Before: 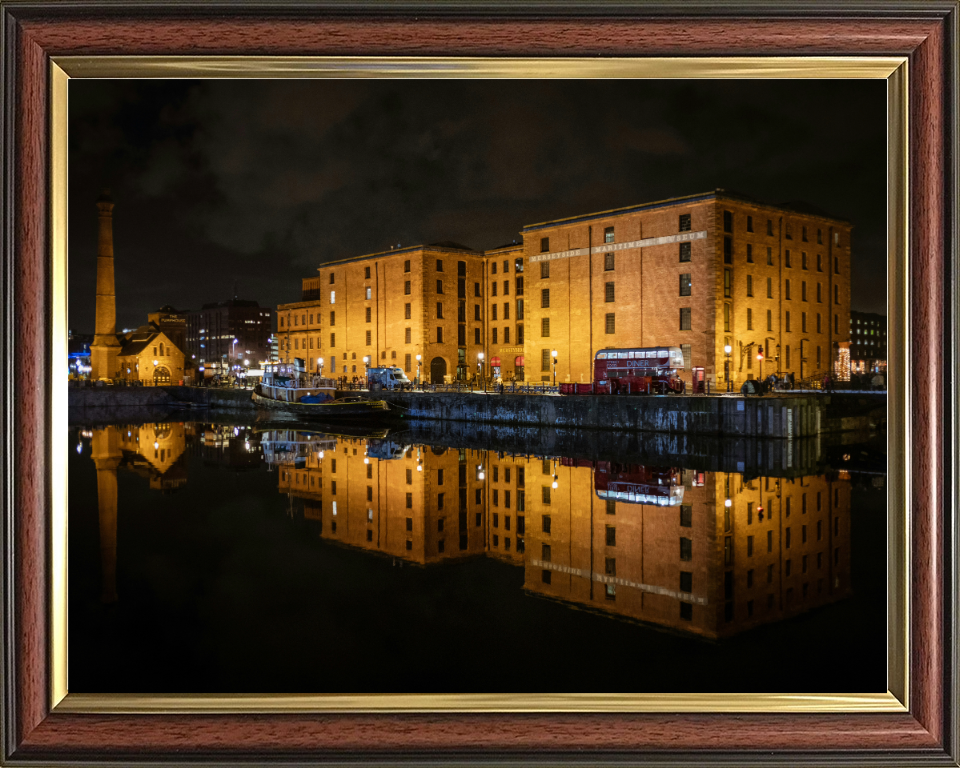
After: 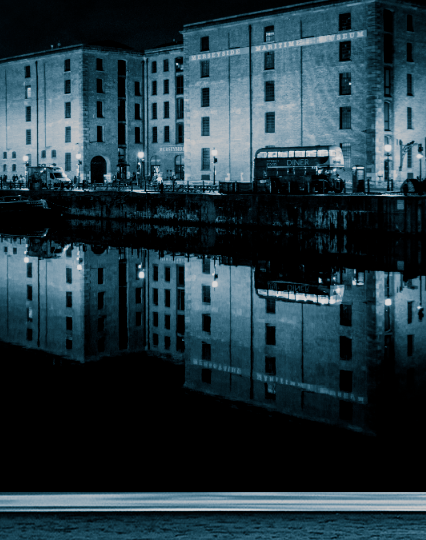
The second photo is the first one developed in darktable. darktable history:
local contrast: mode bilateral grid, contrast 20, coarseness 50, detail 130%, midtone range 0.2
color correction: saturation 0.8
color balance rgb: perceptual saturation grading › global saturation 25%, global vibrance 20%
split-toning: shadows › hue 212.4°, balance -70
shadows and highlights: shadows -24.28, highlights 49.77, soften with gaussian
crop: left 35.432%, top 26.233%, right 20.145%, bottom 3.432%
monochrome: a 16.06, b 15.48, size 1
sigmoid: contrast 1.7, skew -0.2, preserve hue 0%, red attenuation 0.1, red rotation 0.035, green attenuation 0.1, green rotation -0.017, blue attenuation 0.15, blue rotation -0.052, base primaries Rec2020
